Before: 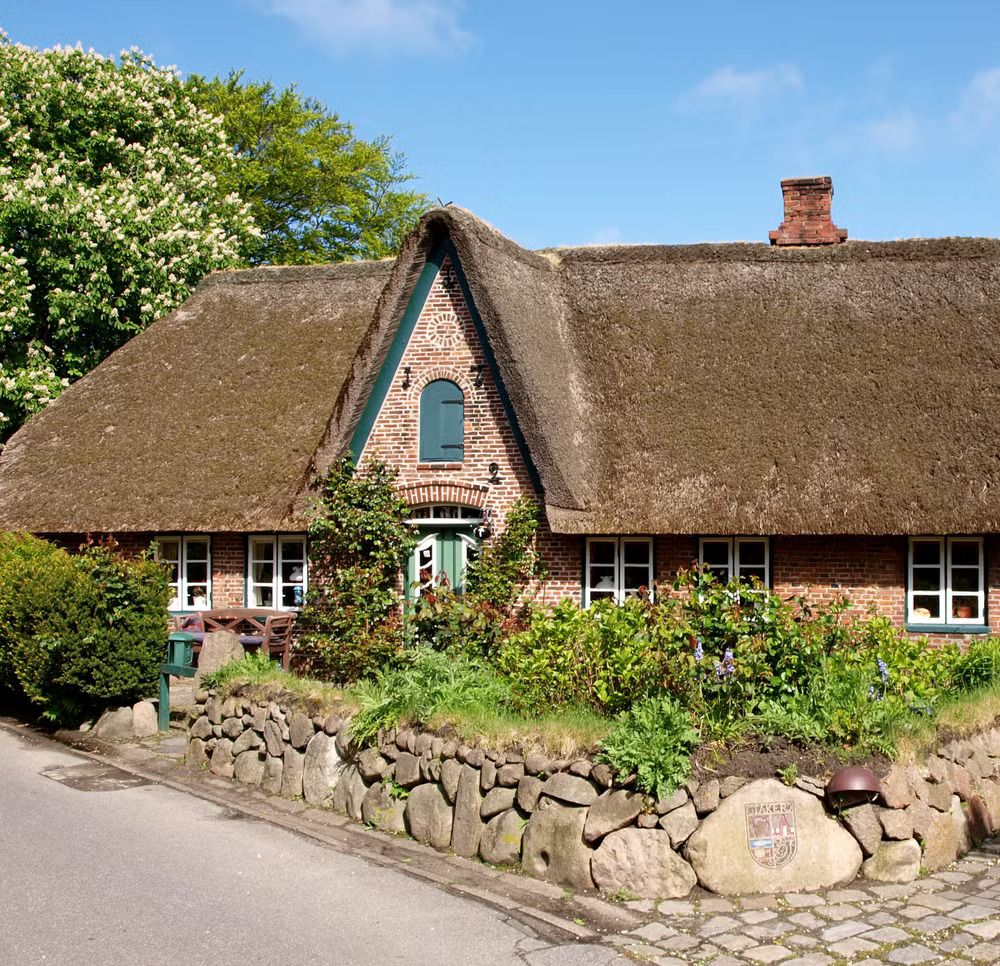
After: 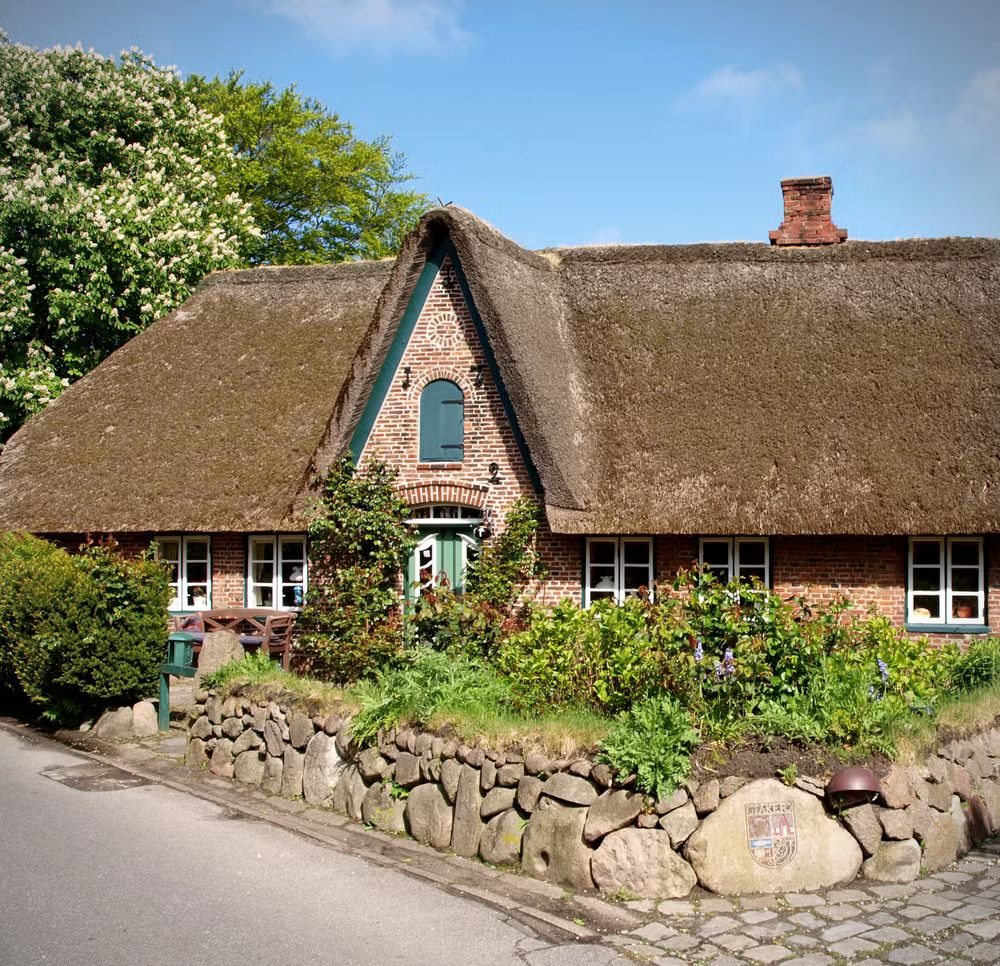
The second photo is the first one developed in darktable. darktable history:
vignetting: fall-off start 91.32%
